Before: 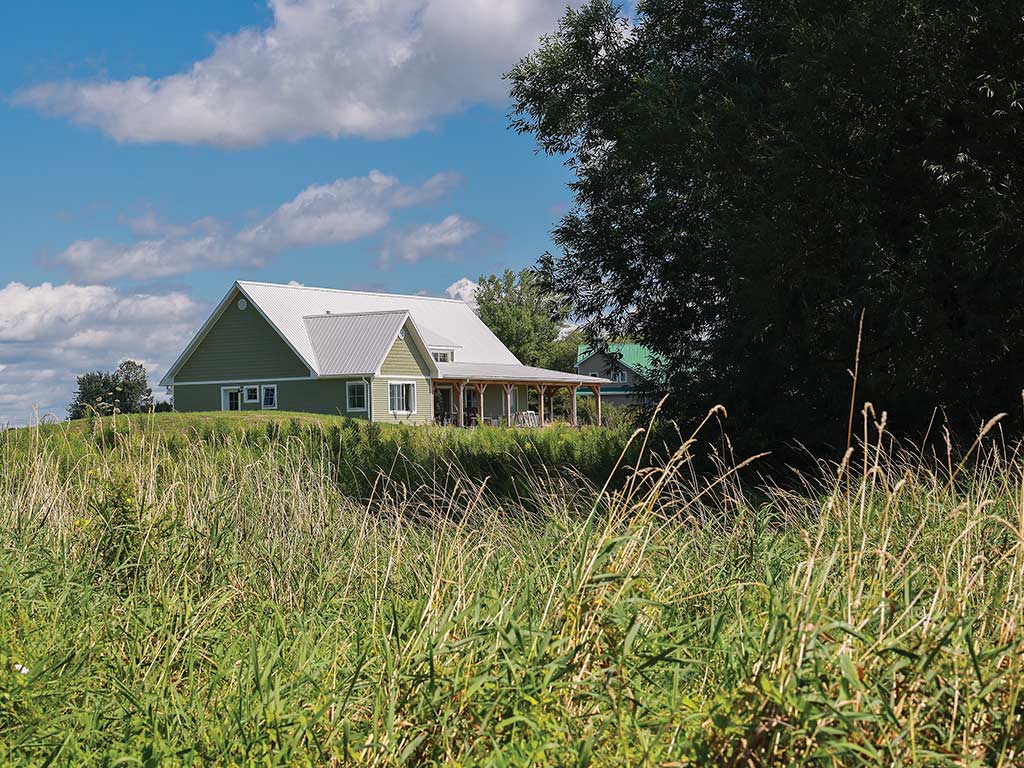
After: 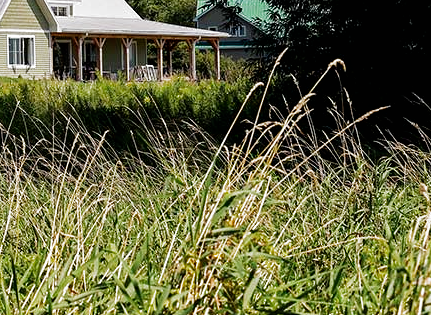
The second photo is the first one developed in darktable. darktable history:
color contrast: green-magenta contrast 0.96
filmic rgb: black relative exposure -8.2 EV, white relative exposure 2.2 EV, threshold 3 EV, hardness 7.11, latitude 75%, contrast 1.325, highlights saturation mix -2%, shadows ↔ highlights balance 30%, preserve chrominance no, color science v5 (2021), contrast in shadows safe, contrast in highlights safe, enable highlight reconstruction true
crop: left 37.221%, top 45.169%, right 20.63%, bottom 13.777%
